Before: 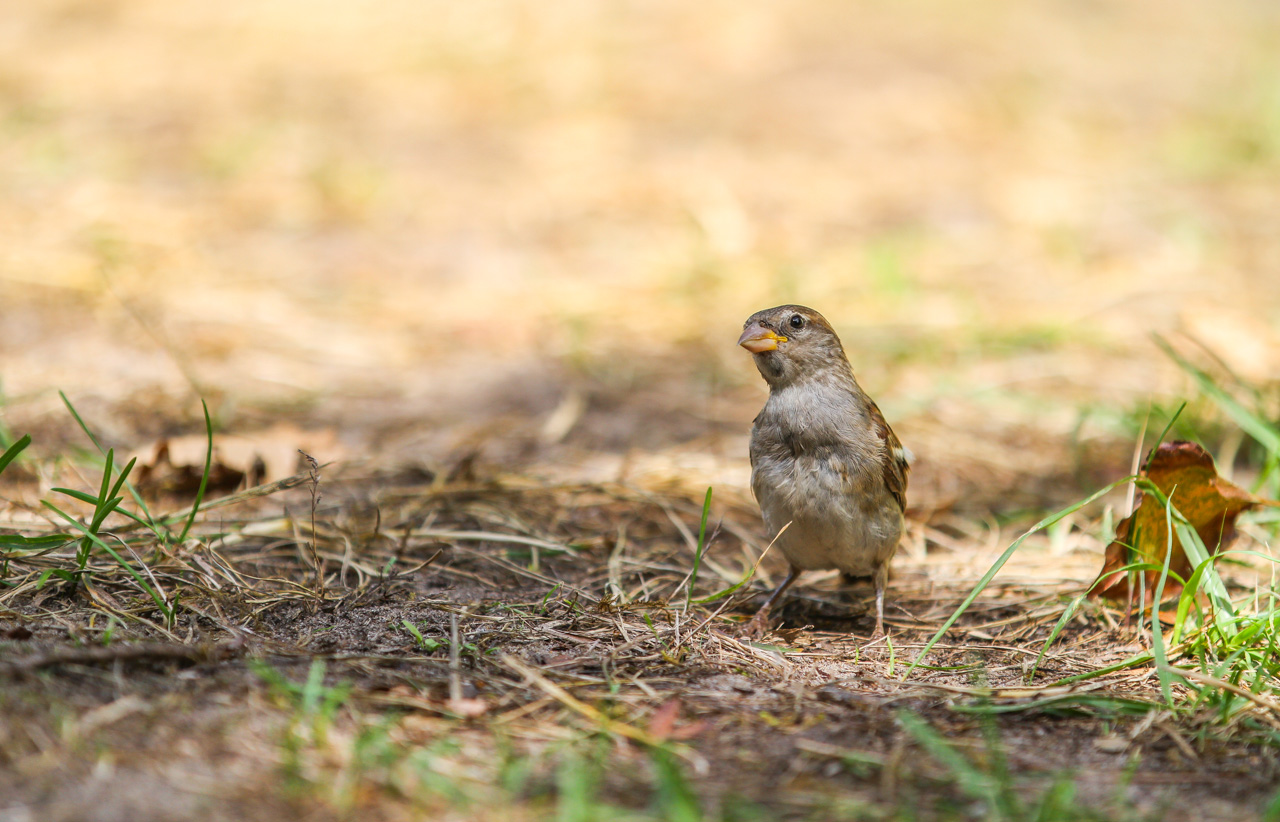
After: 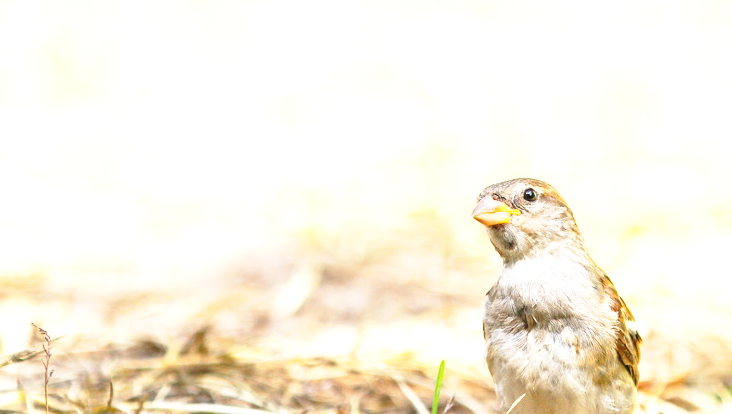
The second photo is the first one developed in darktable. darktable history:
crop: left 20.932%, top 15.471%, right 21.848%, bottom 34.081%
exposure: black level correction 0, exposure 1.3 EV, compensate exposure bias true, compensate highlight preservation false
base curve: curves: ch0 [(0, 0) (0.028, 0.03) (0.121, 0.232) (0.46, 0.748) (0.859, 0.968) (1, 1)], preserve colors none
